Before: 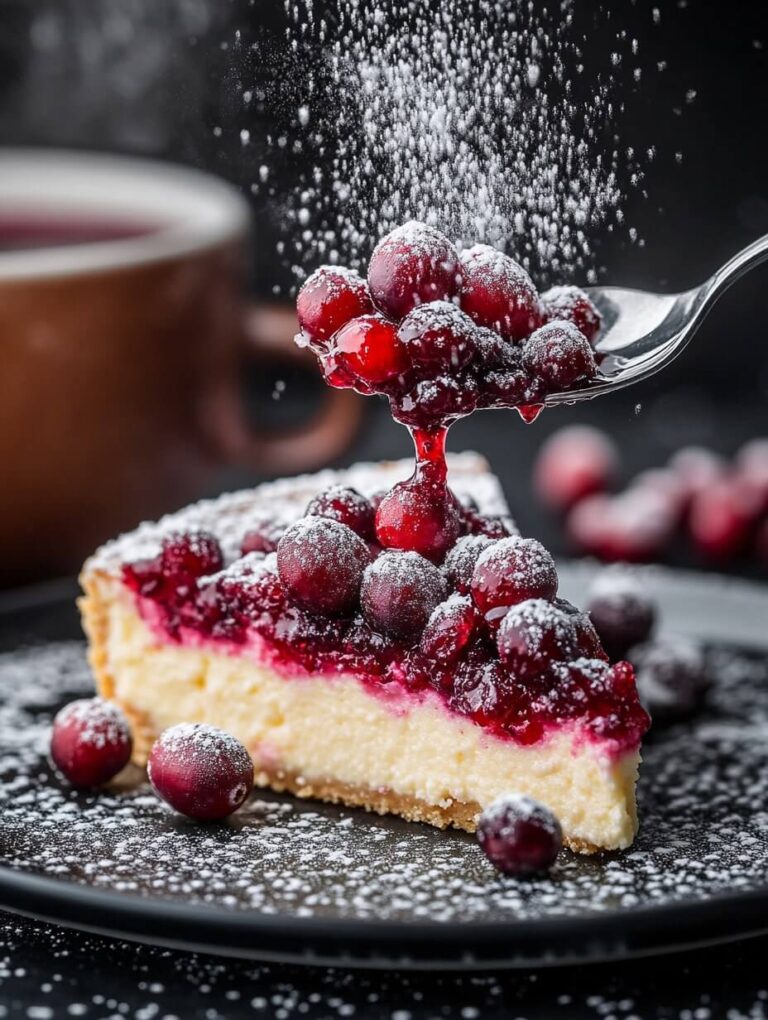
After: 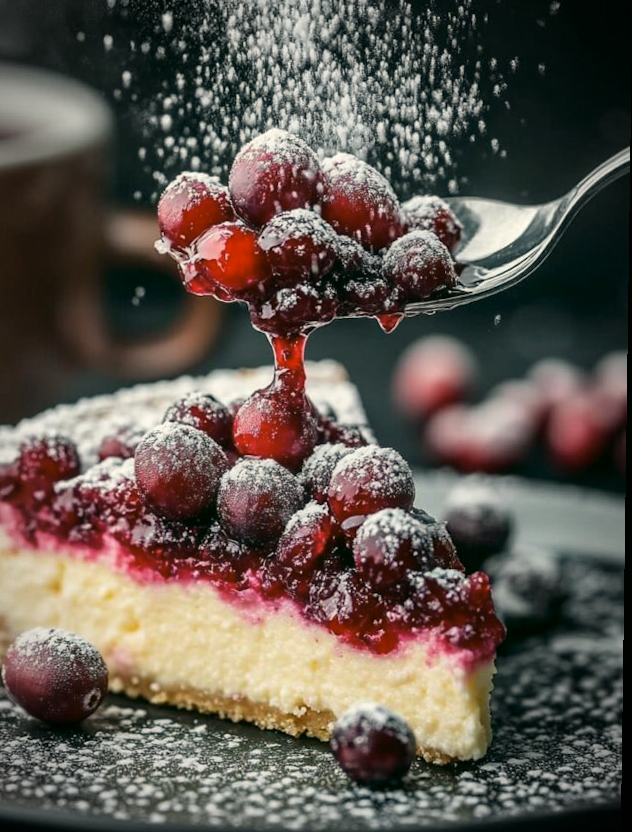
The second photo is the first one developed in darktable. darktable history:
color correction: highlights a* -0.482, highlights b* 9.48, shadows a* -9.48, shadows b* 0.803
contrast brightness saturation: saturation -0.05
rotate and perspective: rotation 0.8°, automatic cropping off
crop: left 19.159%, top 9.58%, bottom 9.58%
vignetting: automatic ratio true
